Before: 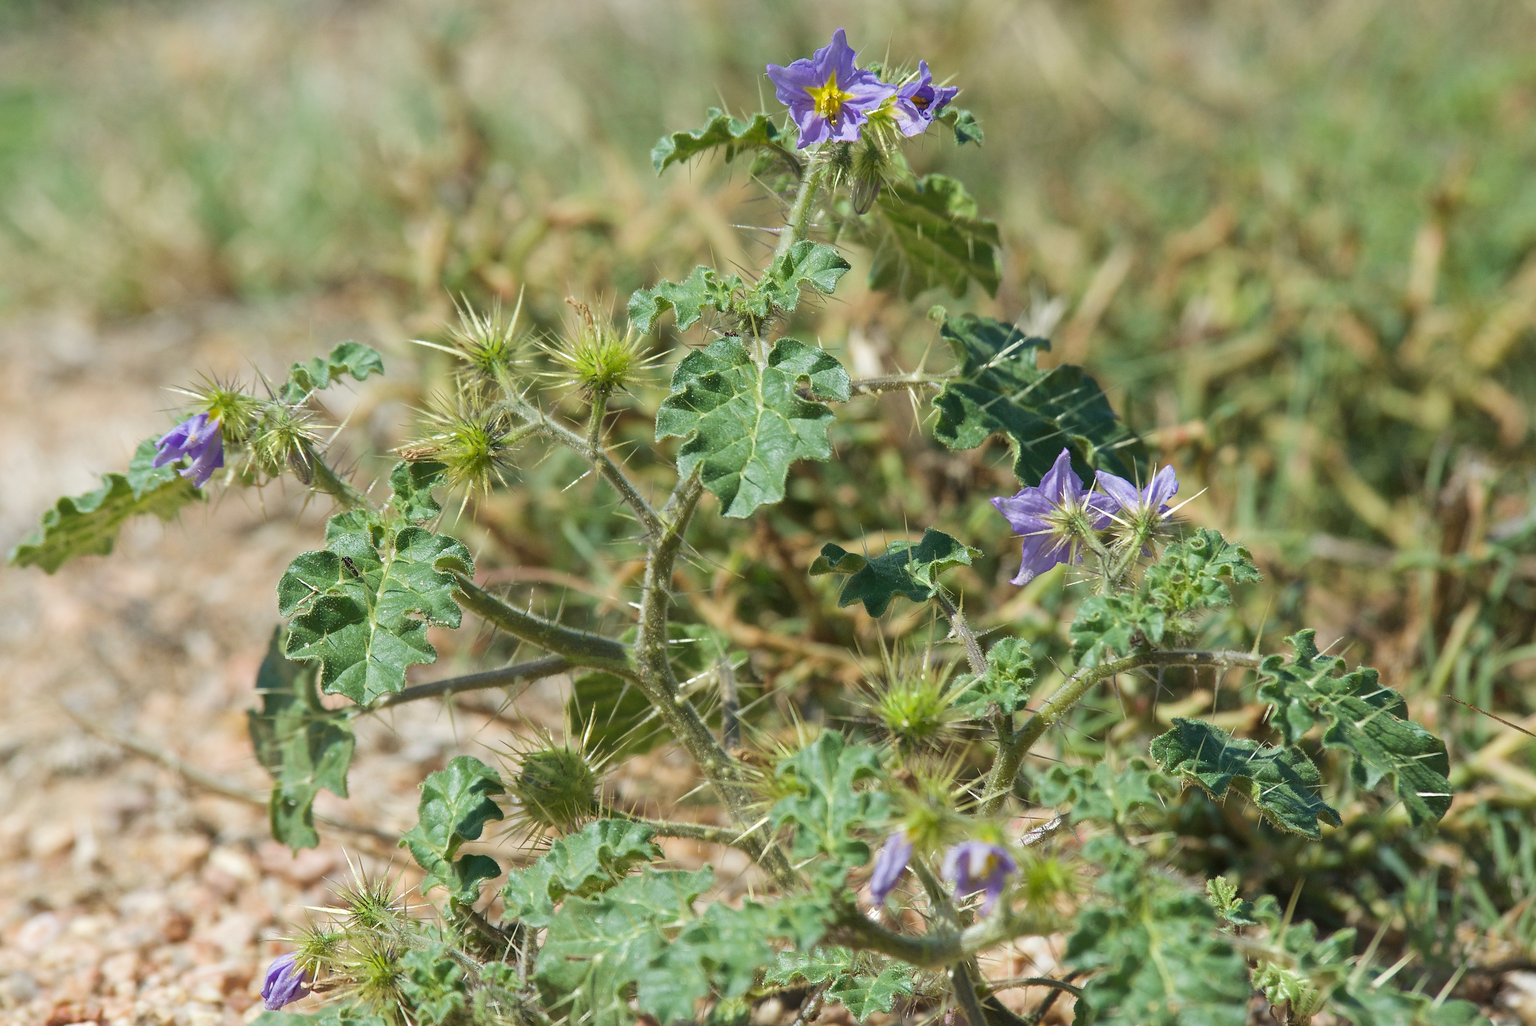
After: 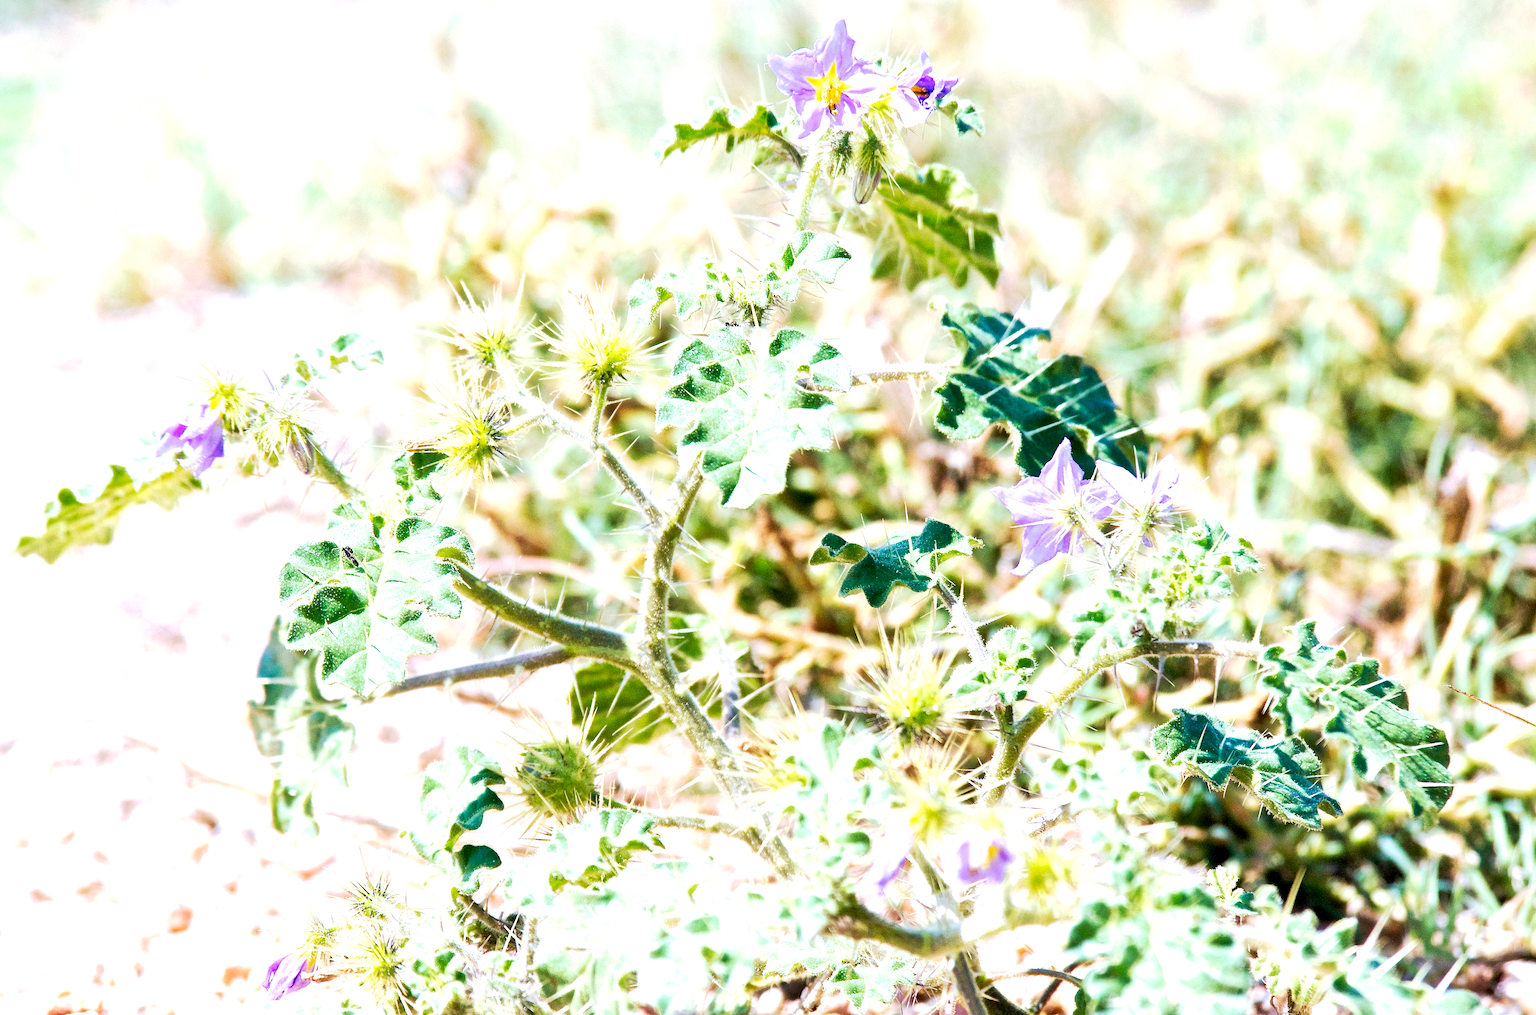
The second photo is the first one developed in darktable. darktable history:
tone curve: curves: ch0 [(0, 0) (0.003, 0.023) (0.011, 0.024) (0.025, 0.026) (0.044, 0.035) (0.069, 0.05) (0.1, 0.071) (0.136, 0.098) (0.177, 0.135) (0.224, 0.172) (0.277, 0.227) (0.335, 0.296) (0.399, 0.372) (0.468, 0.462) (0.543, 0.58) (0.623, 0.697) (0.709, 0.789) (0.801, 0.86) (0.898, 0.918) (1, 1)], preserve colors none
white balance: red 1.042, blue 1.17
color correction: highlights a* -0.772, highlights b* -8.92
exposure: black level correction 0.016, exposure 1.774 EV, compensate highlight preservation false
velvia: on, module defaults
crop: top 1.049%, right 0.001%
color zones: curves: ch0 [(0, 0.613) (0.01, 0.613) (0.245, 0.448) (0.498, 0.529) (0.642, 0.665) (0.879, 0.777) (0.99, 0.613)]; ch1 [(0, 0) (0.143, 0) (0.286, 0) (0.429, 0) (0.571, 0) (0.714, 0) (0.857, 0)], mix -93.41%
